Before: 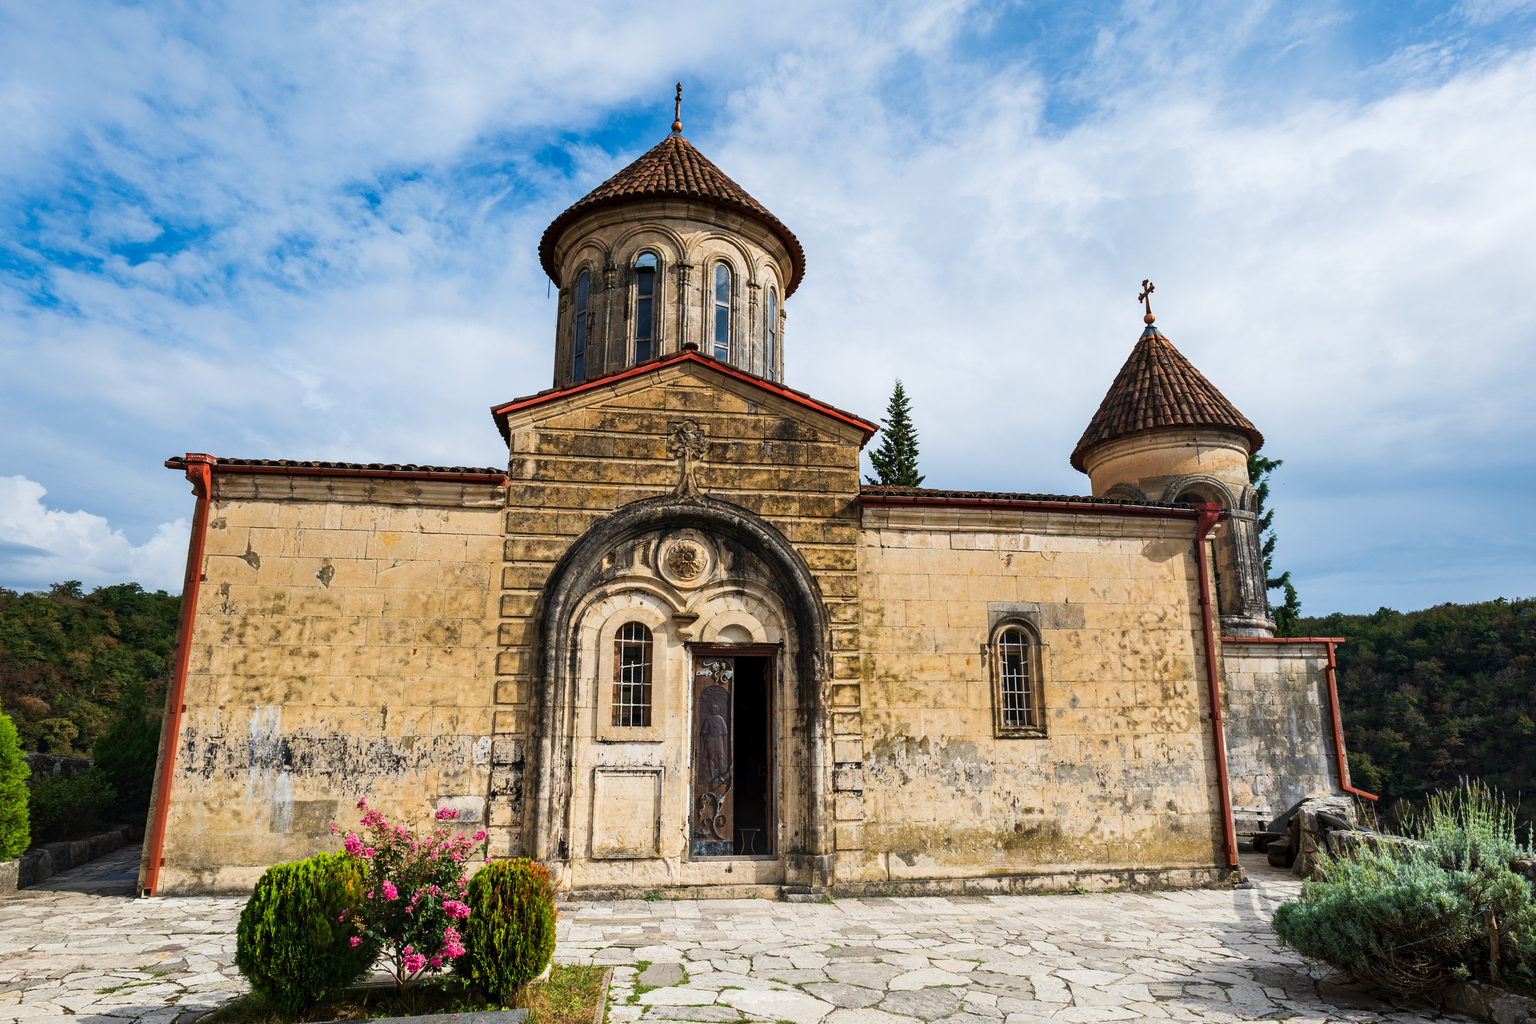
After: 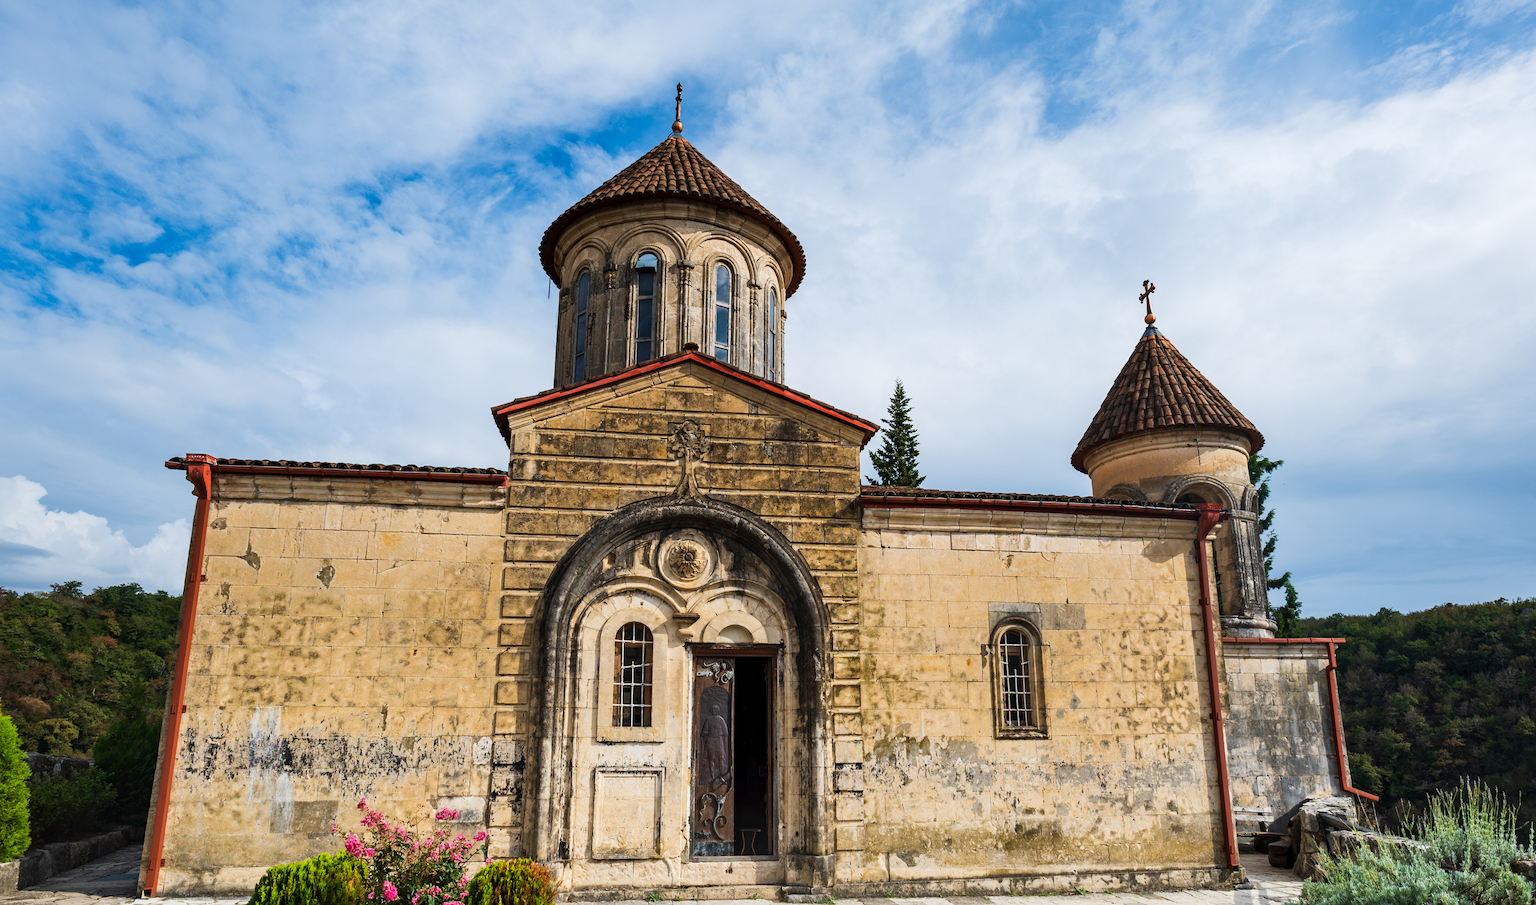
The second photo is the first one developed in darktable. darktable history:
crop and rotate: top 0%, bottom 11.593%
